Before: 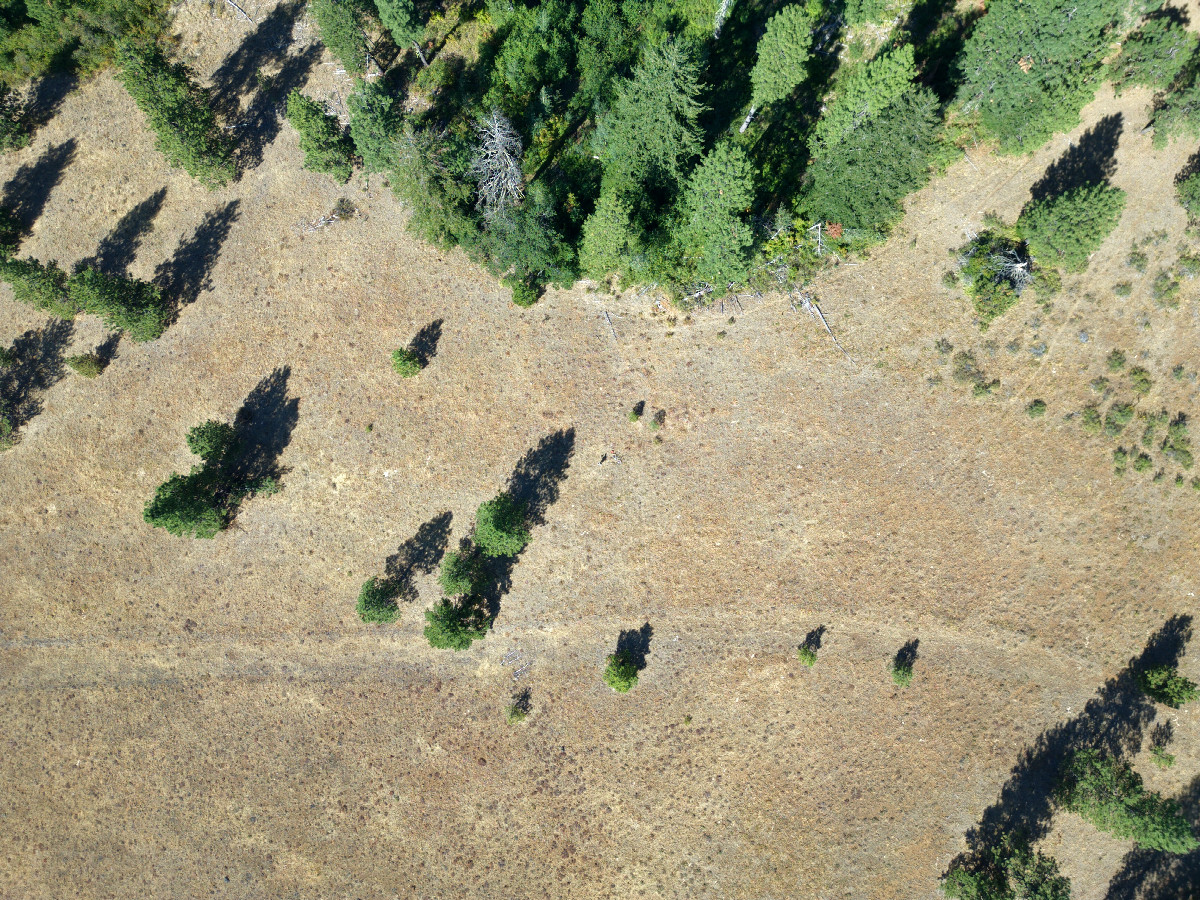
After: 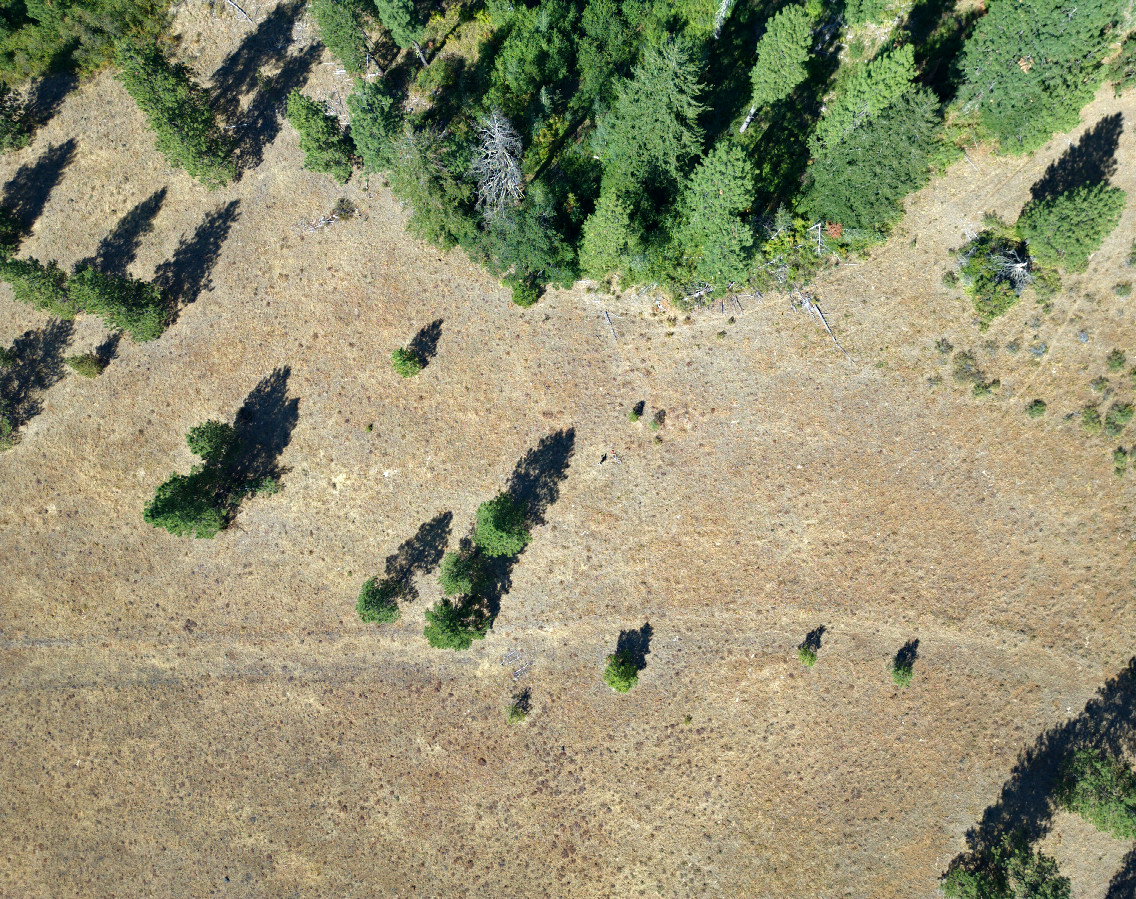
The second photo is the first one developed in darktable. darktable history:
haze removal: compatibility mode true, adaptive false
crop and rotate: left 0%, right 5.268%
